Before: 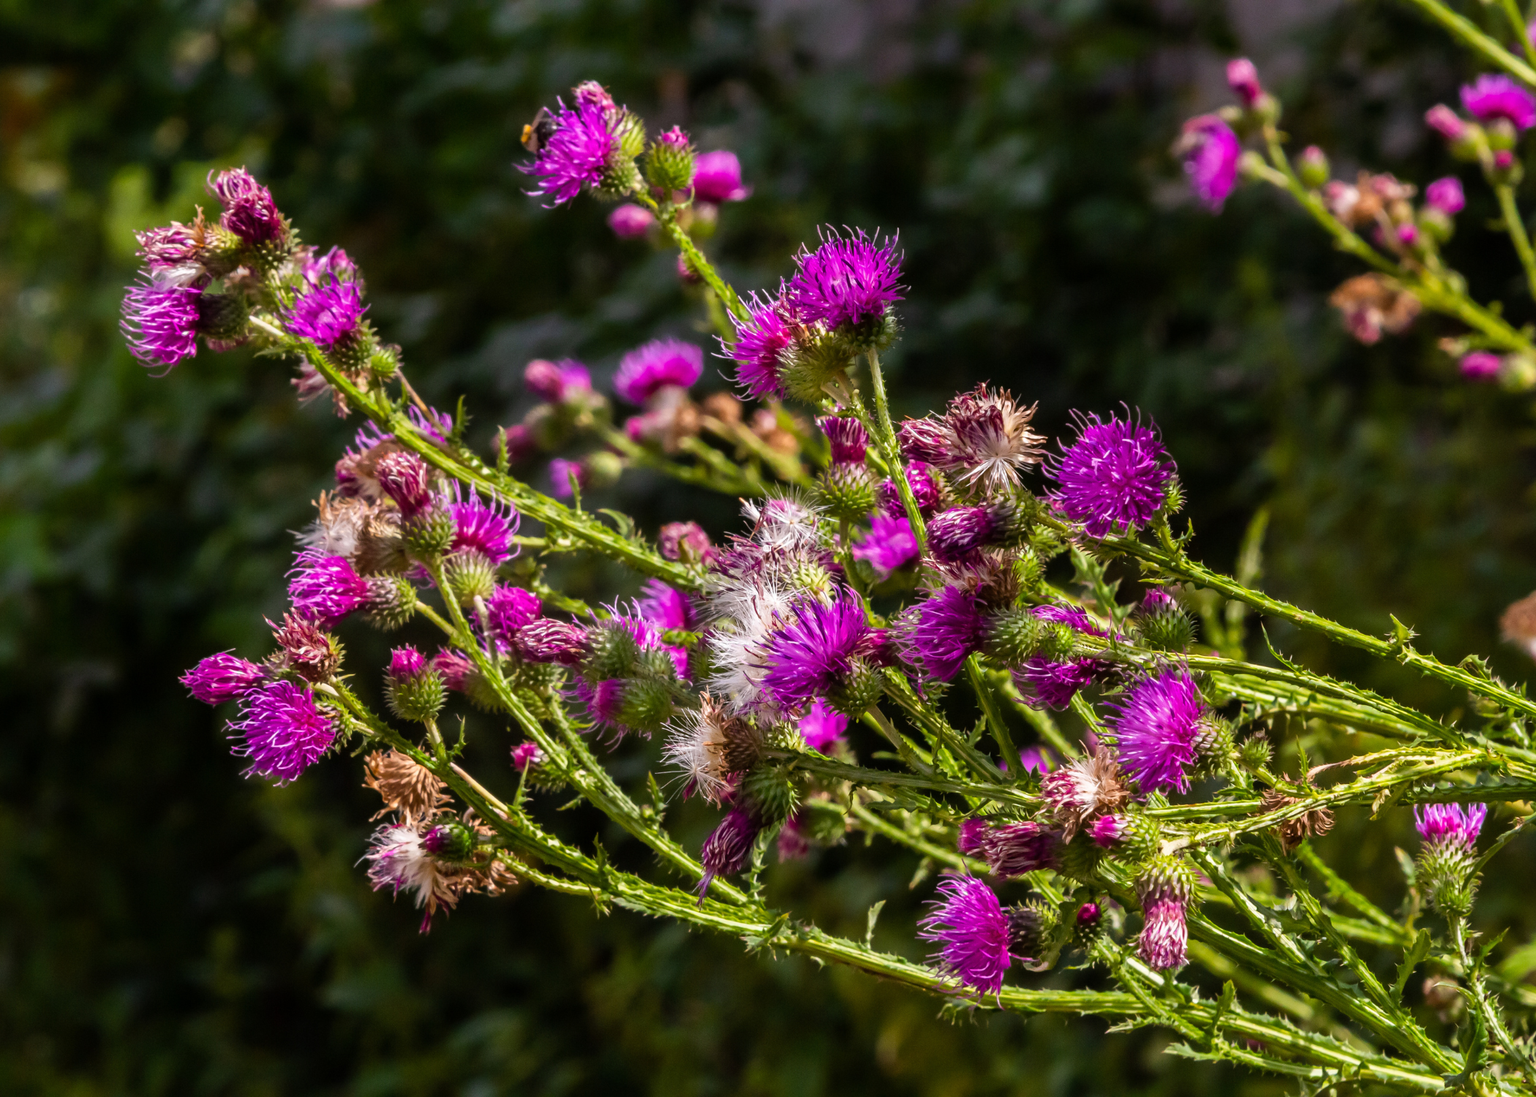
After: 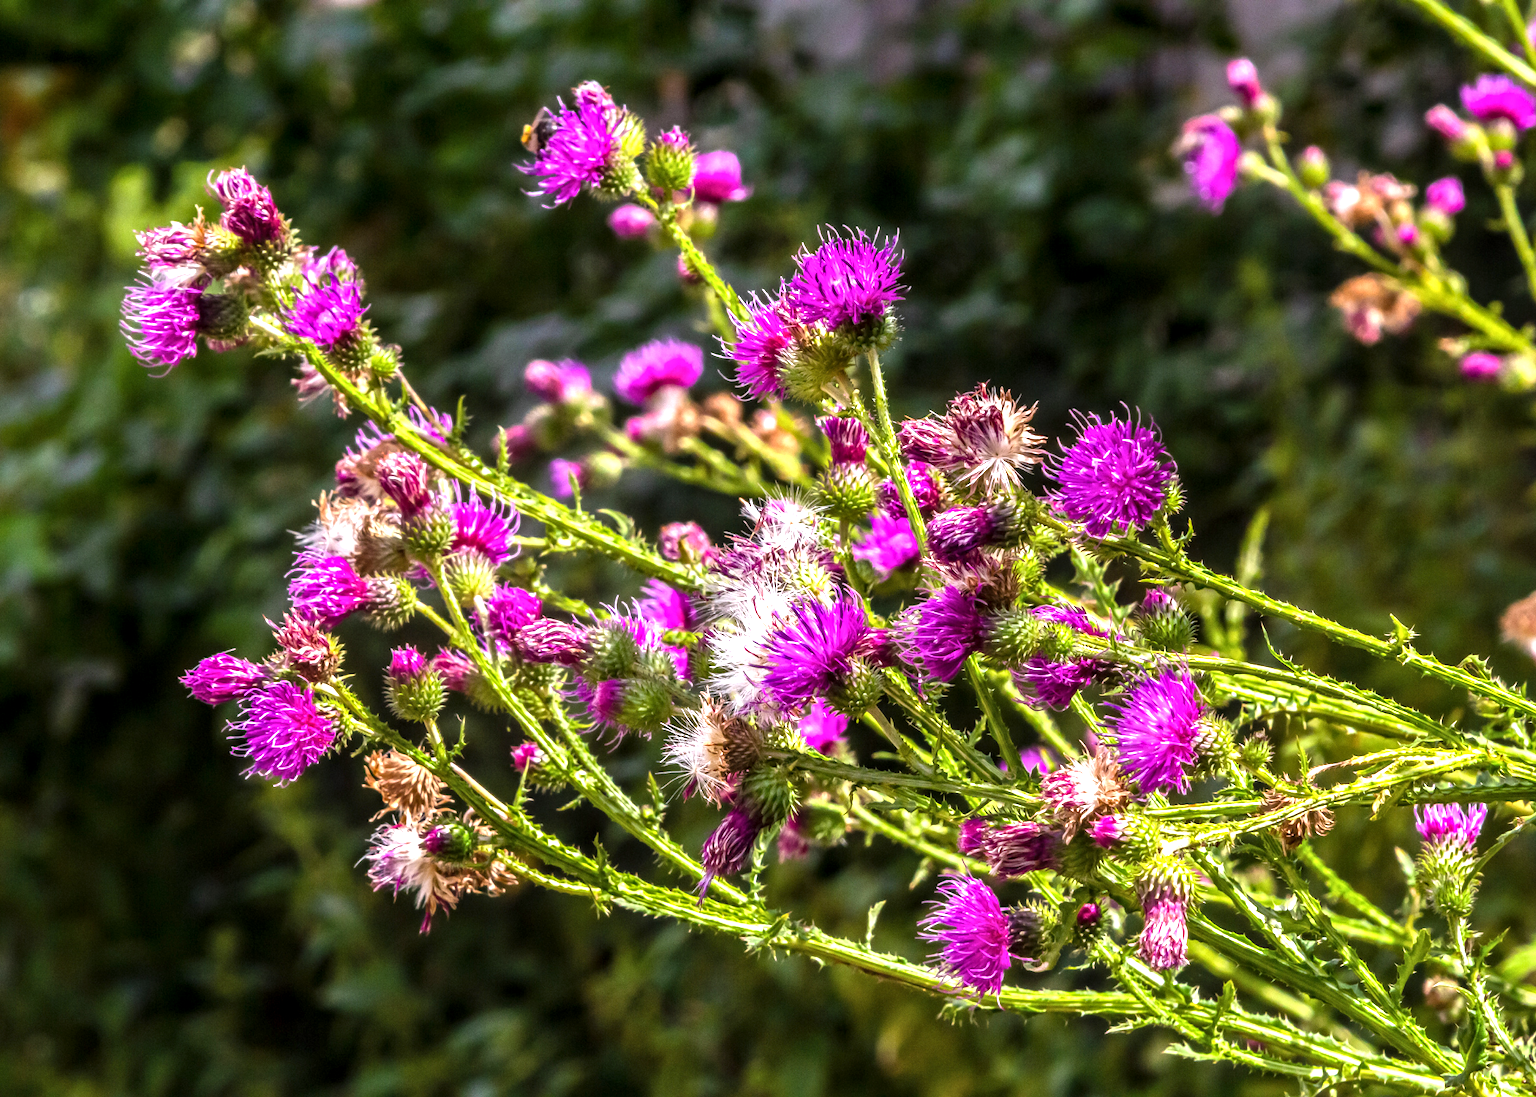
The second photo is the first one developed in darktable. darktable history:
white balance: red 0.983, blue 1.036
local contrast: detail 130%
exposure: black level correction 0, exposure 1.1 EV, compensate exposure bias true, compensate highlight preservation false
